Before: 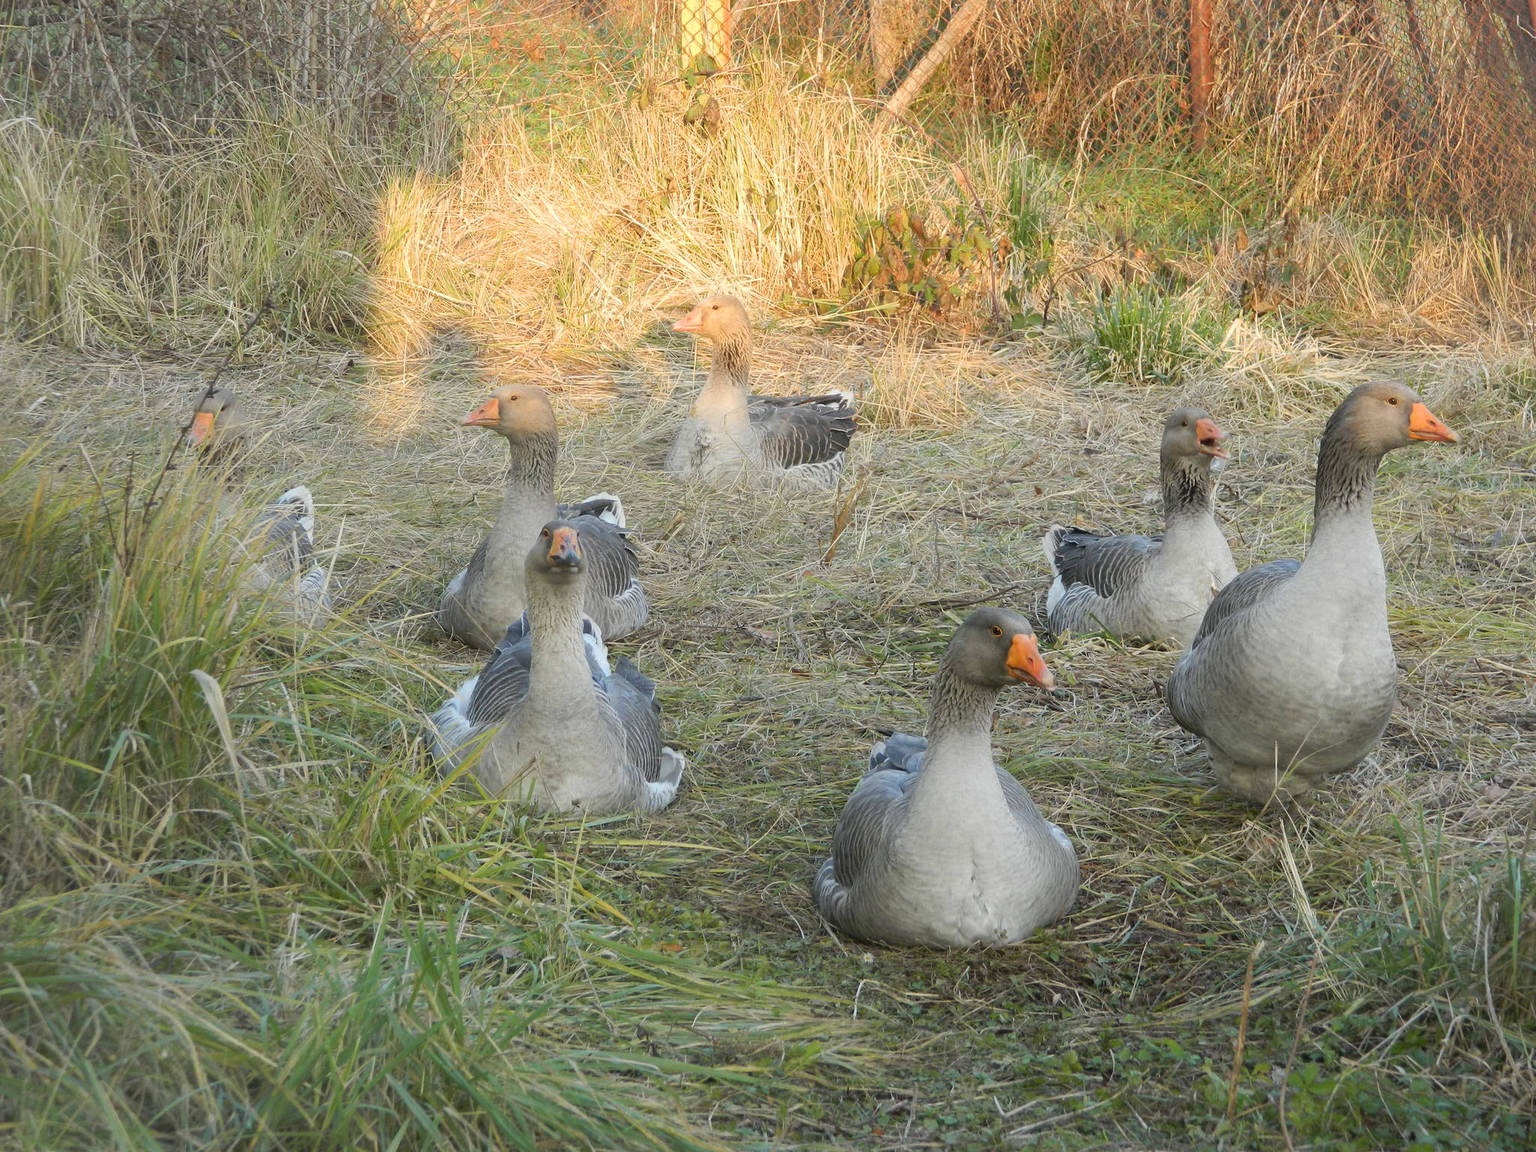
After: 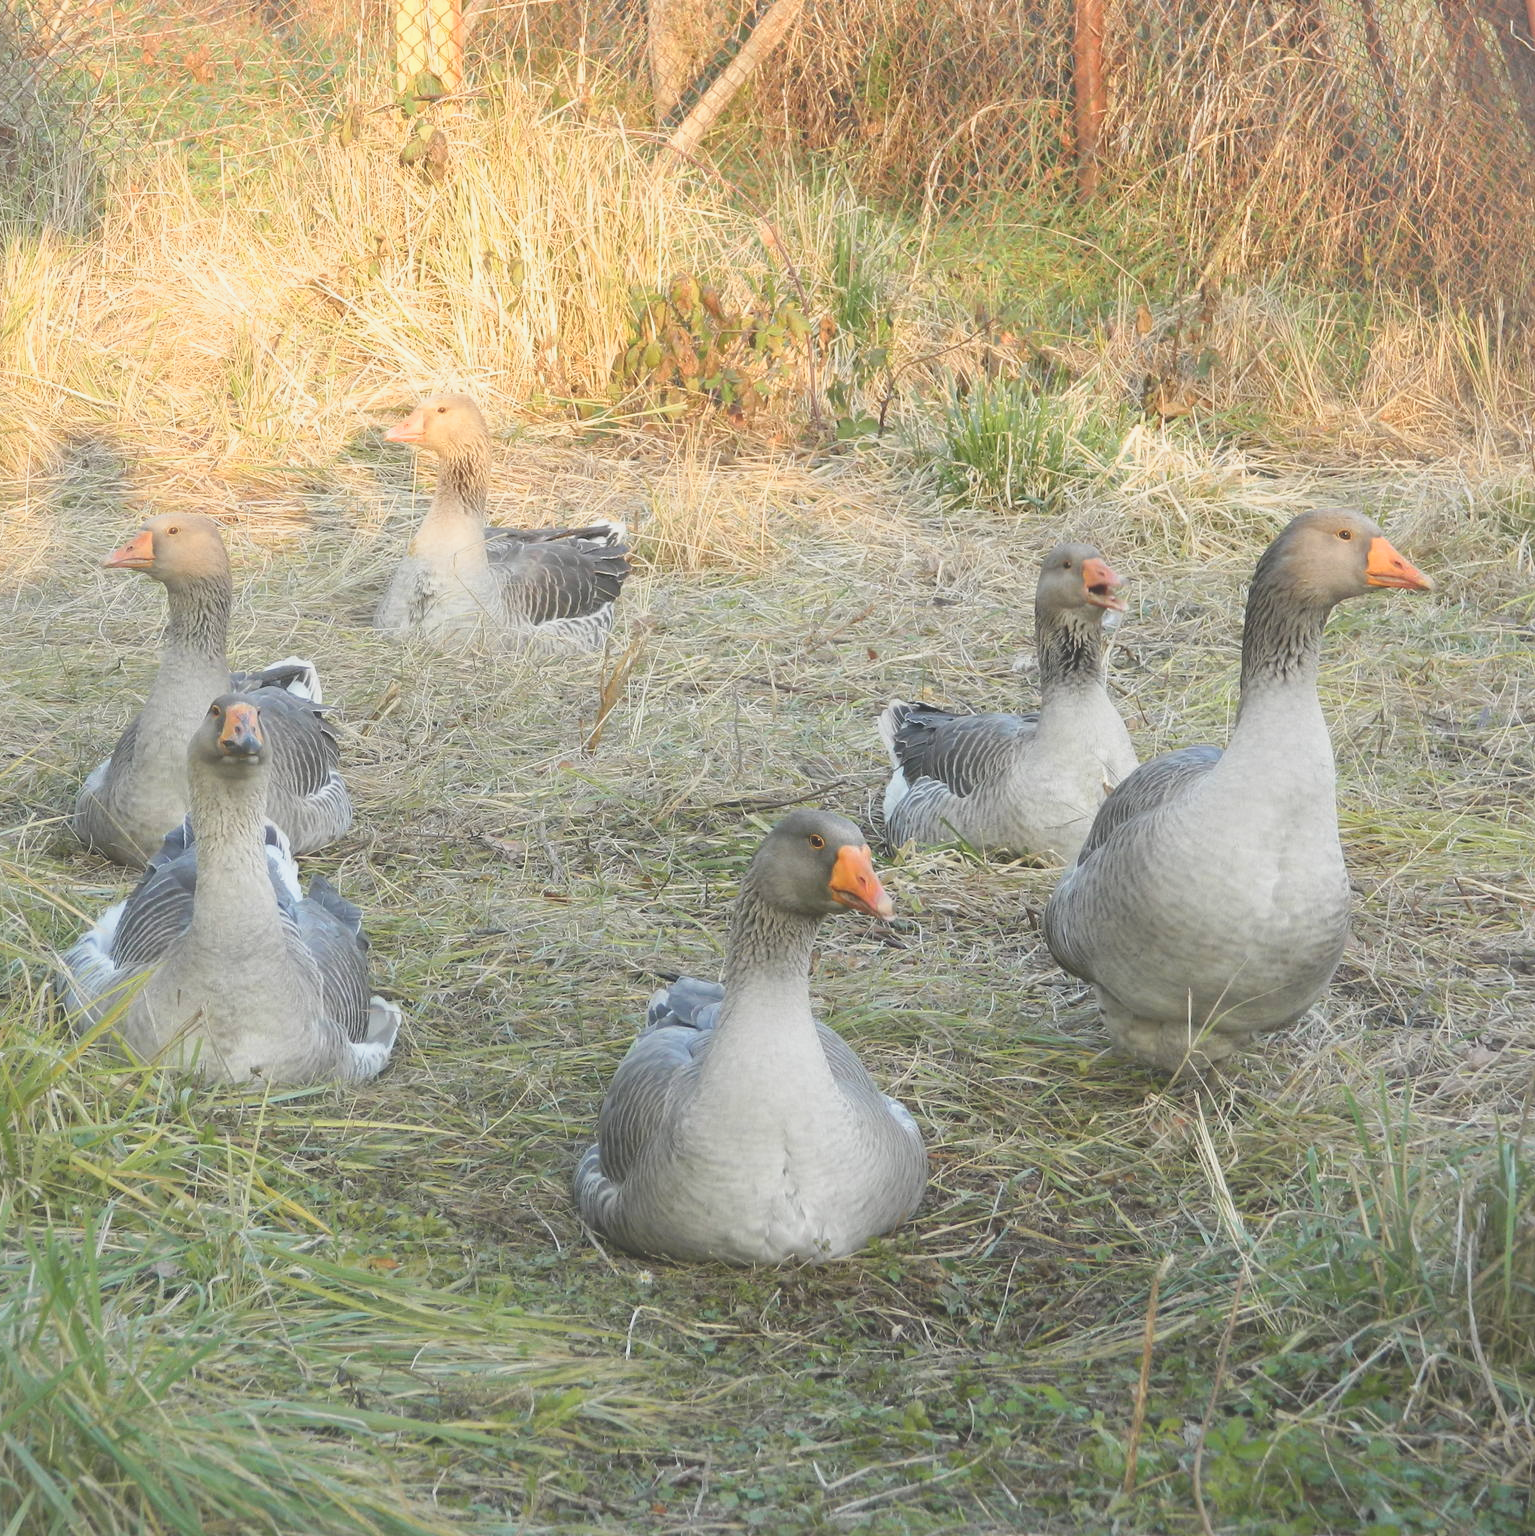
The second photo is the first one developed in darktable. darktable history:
exposure: black level correction -0.029, compensate highlight preservation false
crop and rotate: left 25.024%
tone curve: curves: ch0 [(0, 0.021) (0.049, 0.044) (0.152, 0.14) (0.328, 0.377) (0.473, 0.543) (0.641, 0.705) (0.85, 0.894) (1, 0.969)]; ch1 [(0, 0) (0.302, 0.331) (0.433, 0.432) (0.472, 0.47) (0.502, 0.503) (0.527, 0.521) (0.564, 0.58) (0.614, 0.626) (0.677, 0.701) (0.859, 0.885) (1, 1)]; ch2 [(0, 0) (0.33, 0.301) (0.447, 0.44) (0.487, 0.496) (0.502, 0.516) (0.535, 0.563) (0.565, 0.593) (0.608, 0.638) (1, 1)], preserve colors none
